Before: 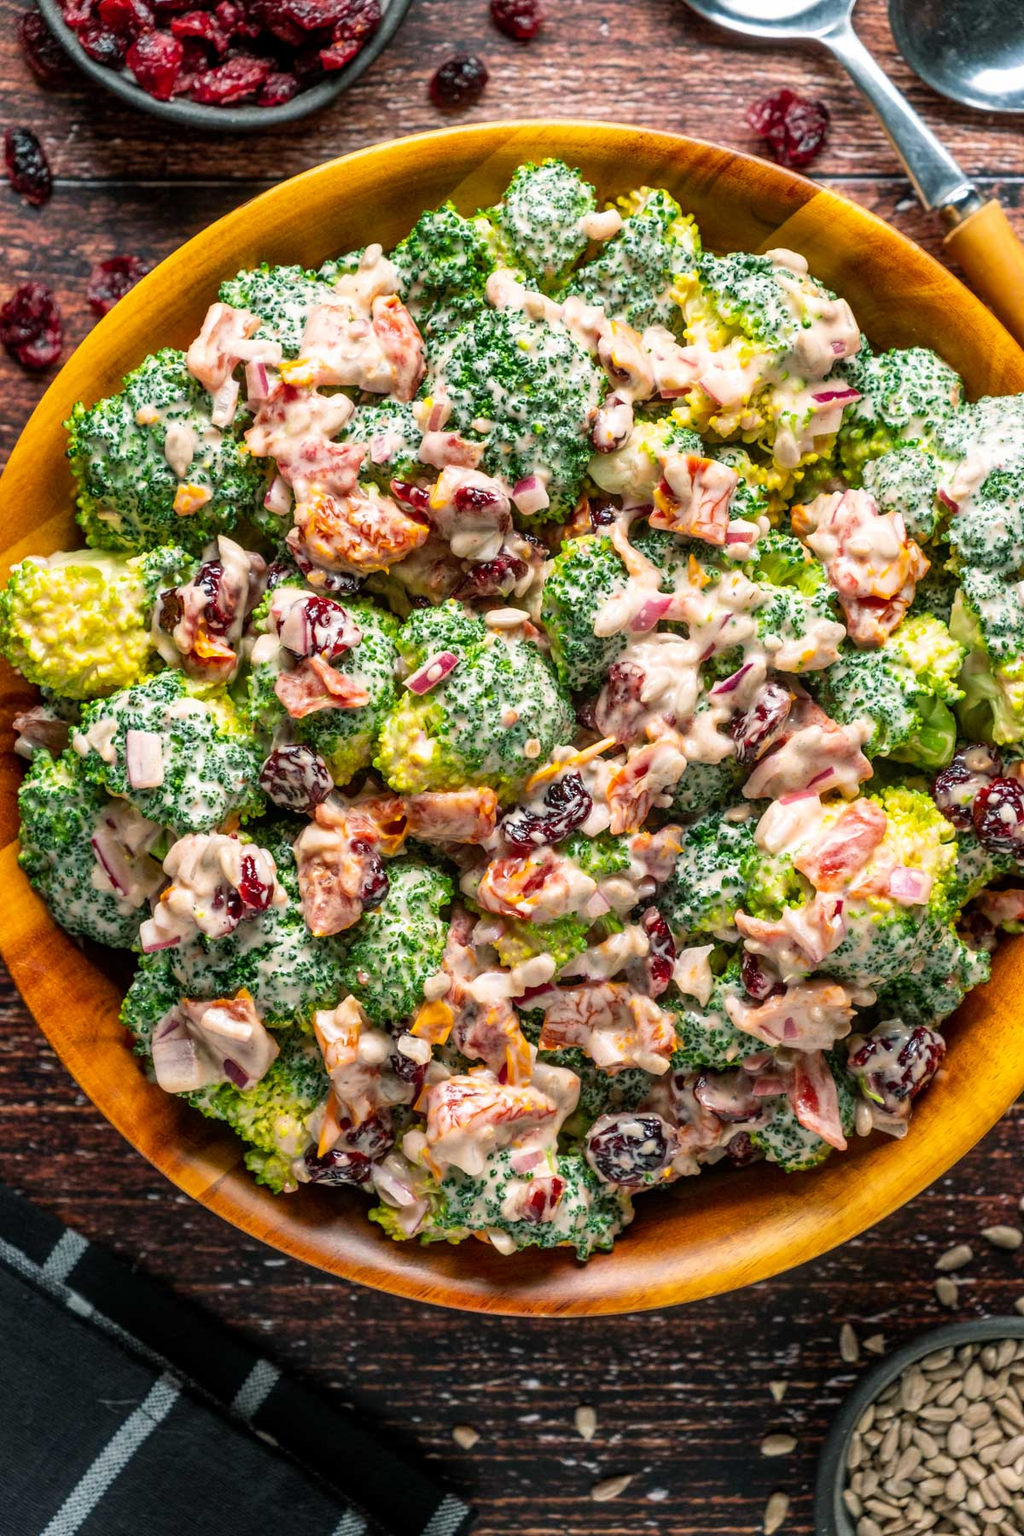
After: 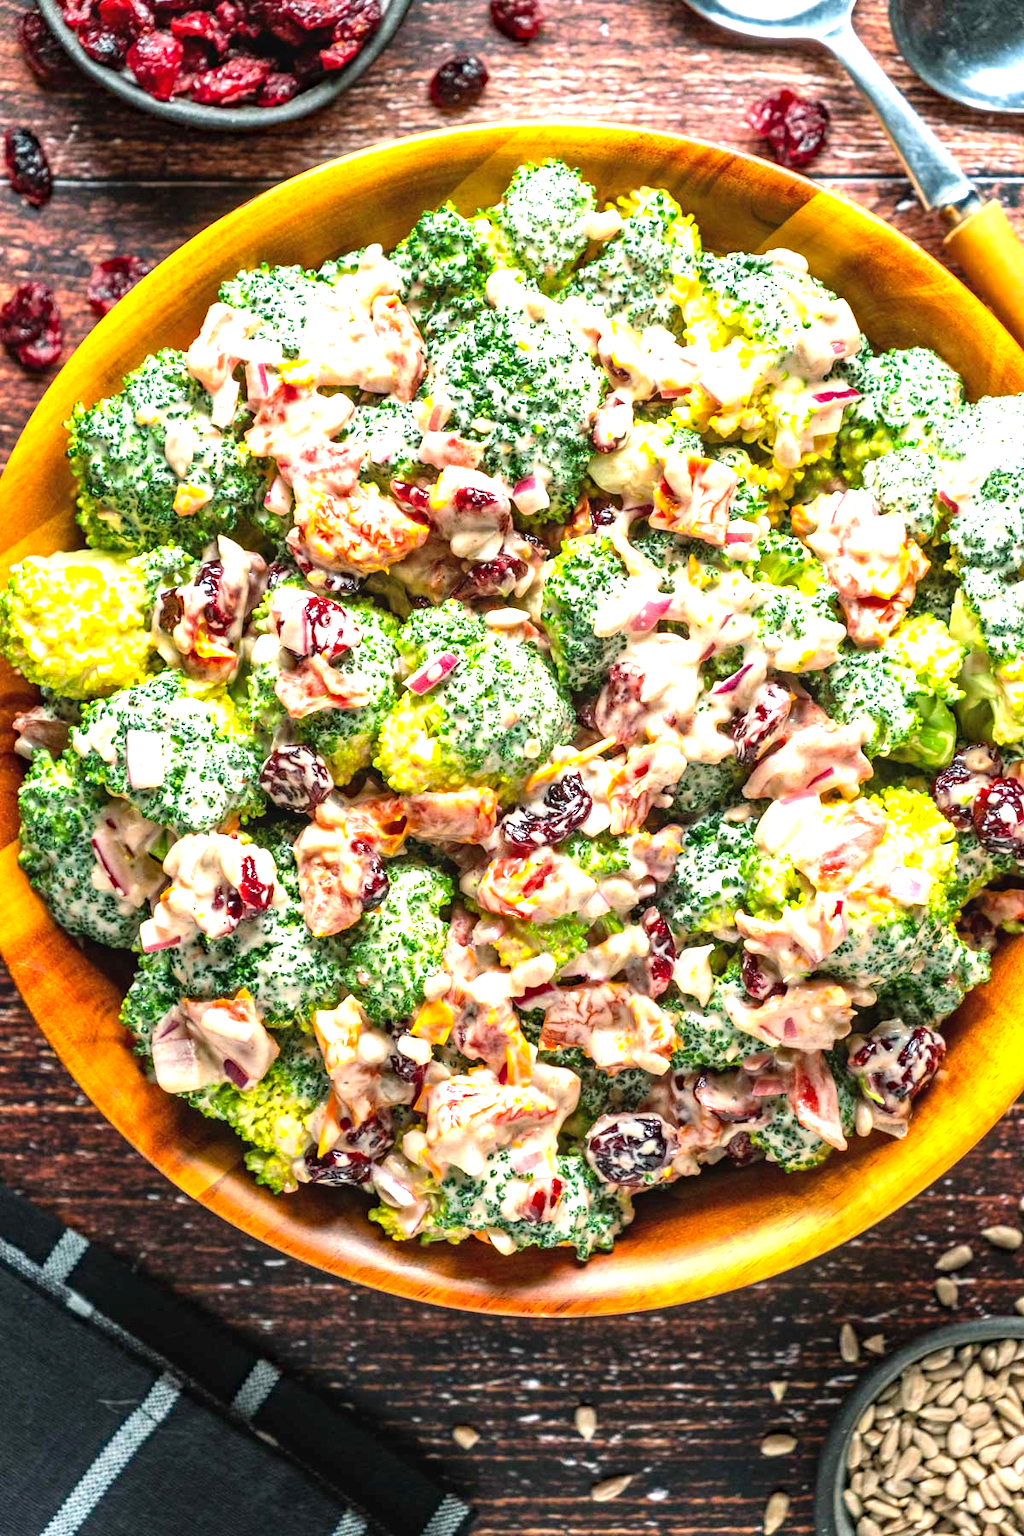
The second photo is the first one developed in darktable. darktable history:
exposure: black level correction -0.002, exposure 1.109 EV, compensate highlight preservation false
haze removal: compatibility mode true, adaptive false
